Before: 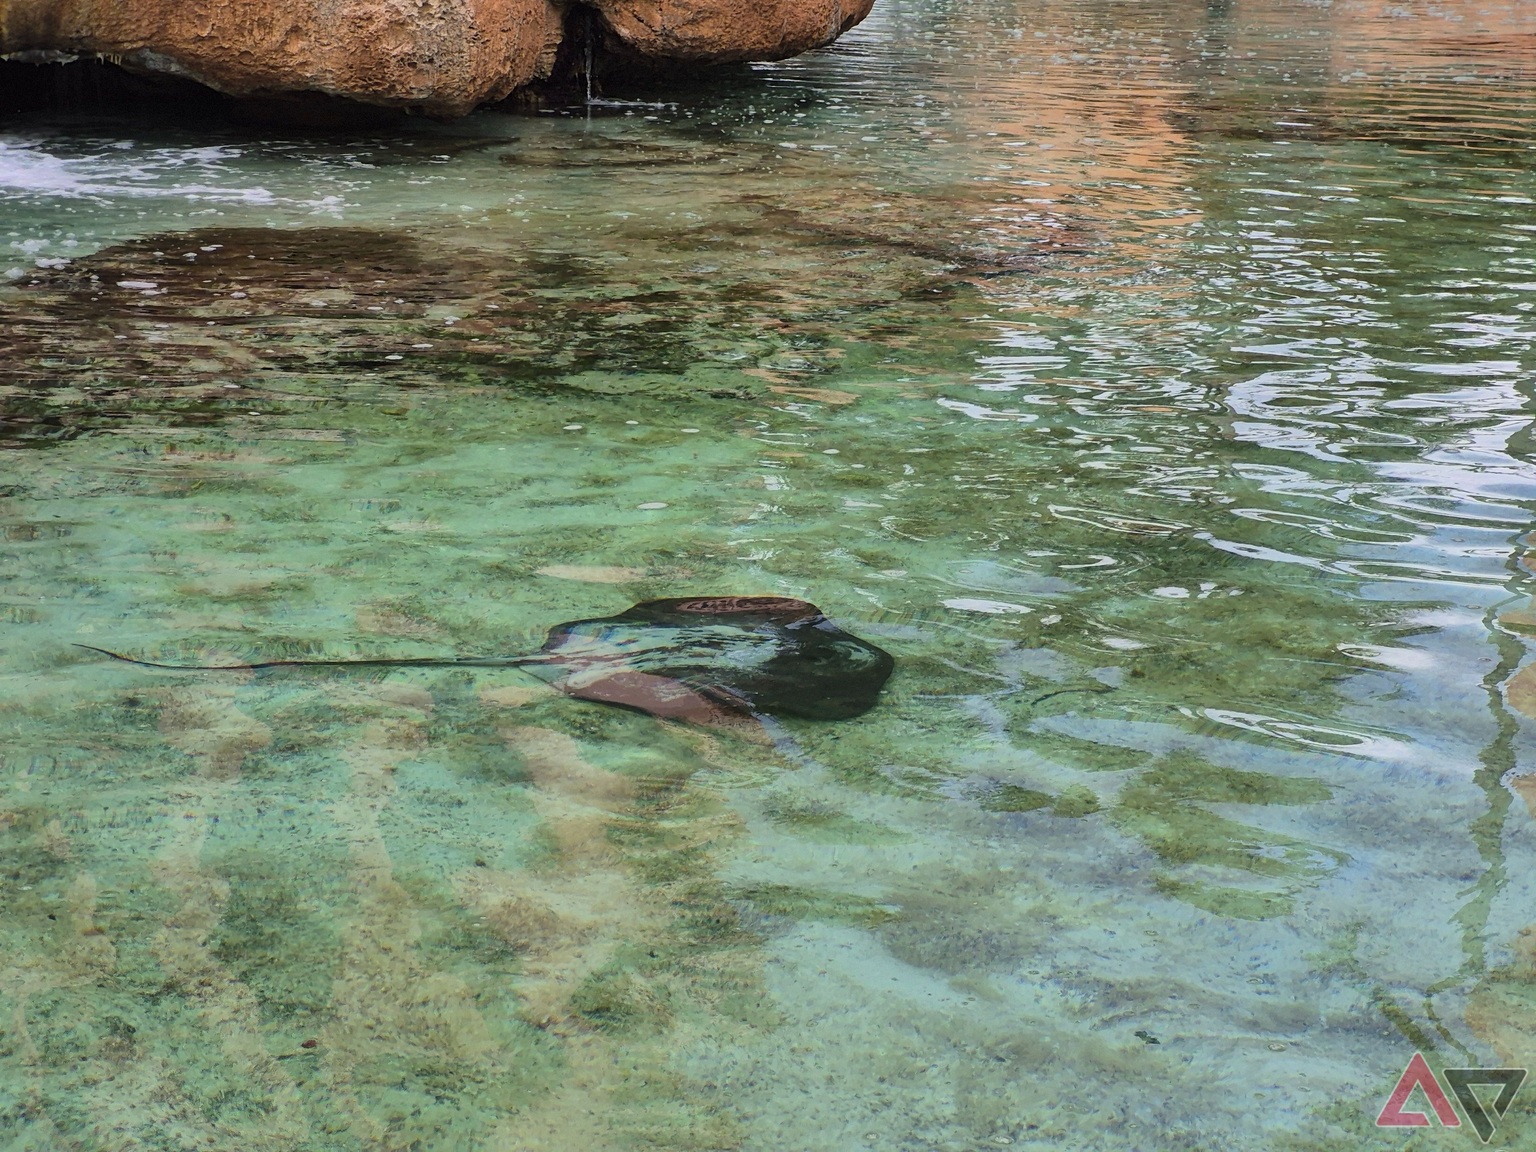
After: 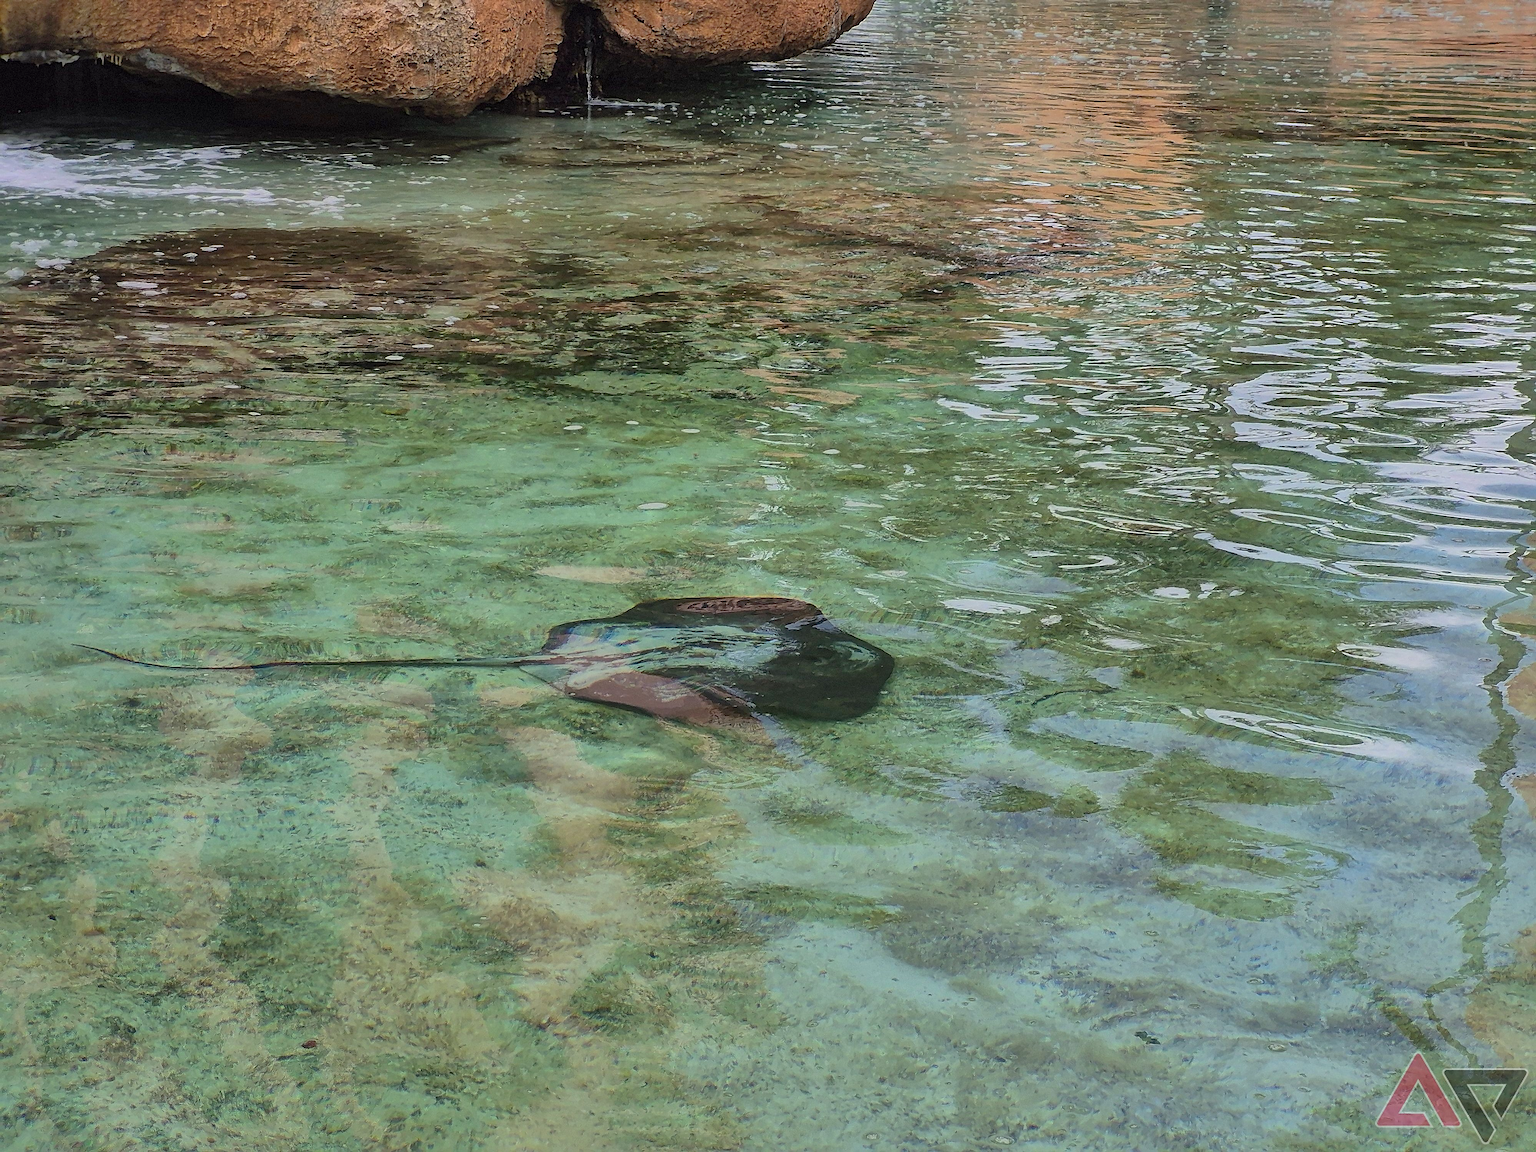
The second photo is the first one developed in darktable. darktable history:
exposure: exposure -0.116 EV, compensate exposure bias true, compensate highlight preservation false
shadows and highlights: on, module defaults
sharpen: radius 1.4, amount 1.25, threshold 0.7
